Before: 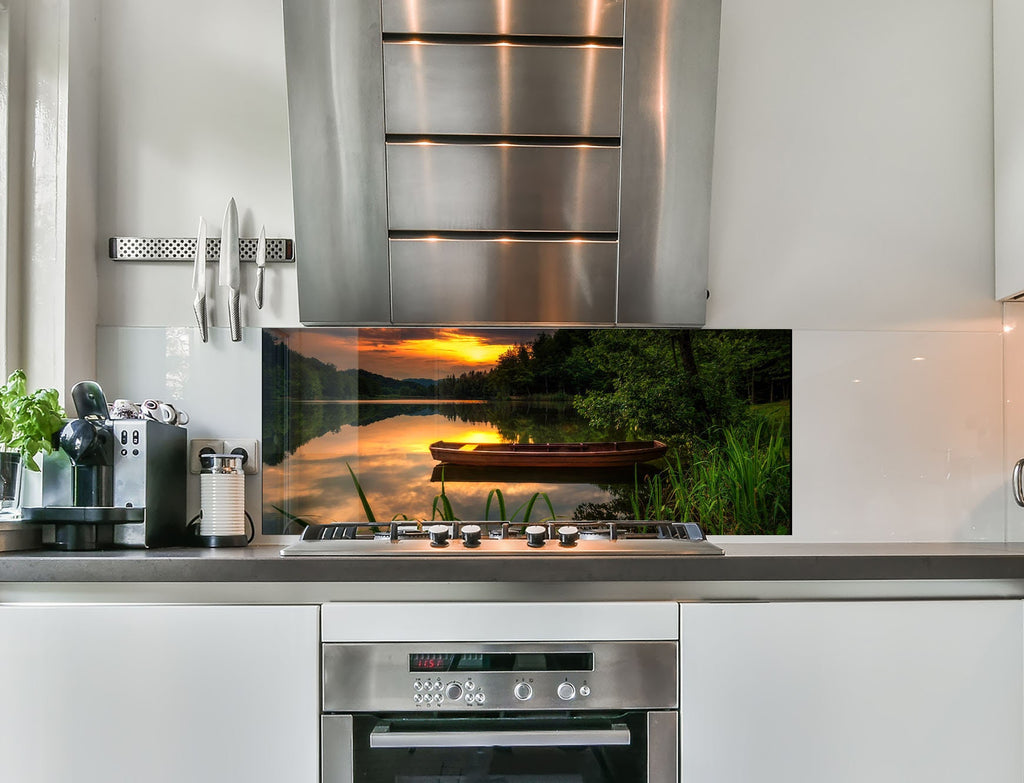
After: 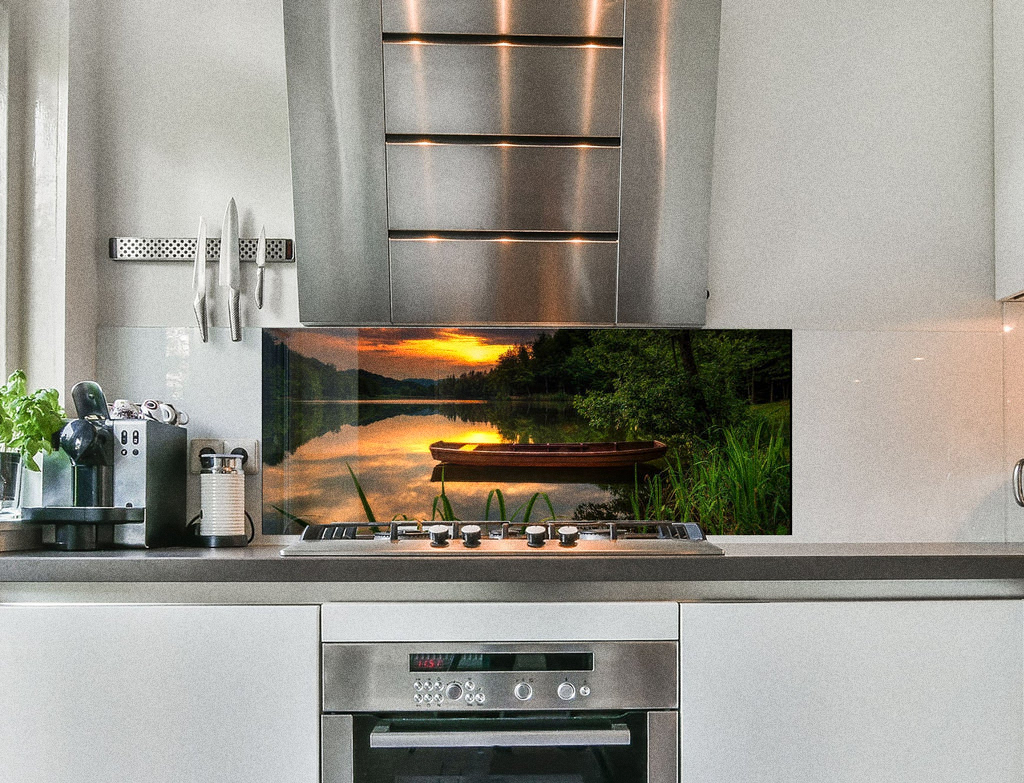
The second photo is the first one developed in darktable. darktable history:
grain: coarseness 0.09 ISO, strength 40%
bloom: size 9%, threshold 100%, strength 7%
